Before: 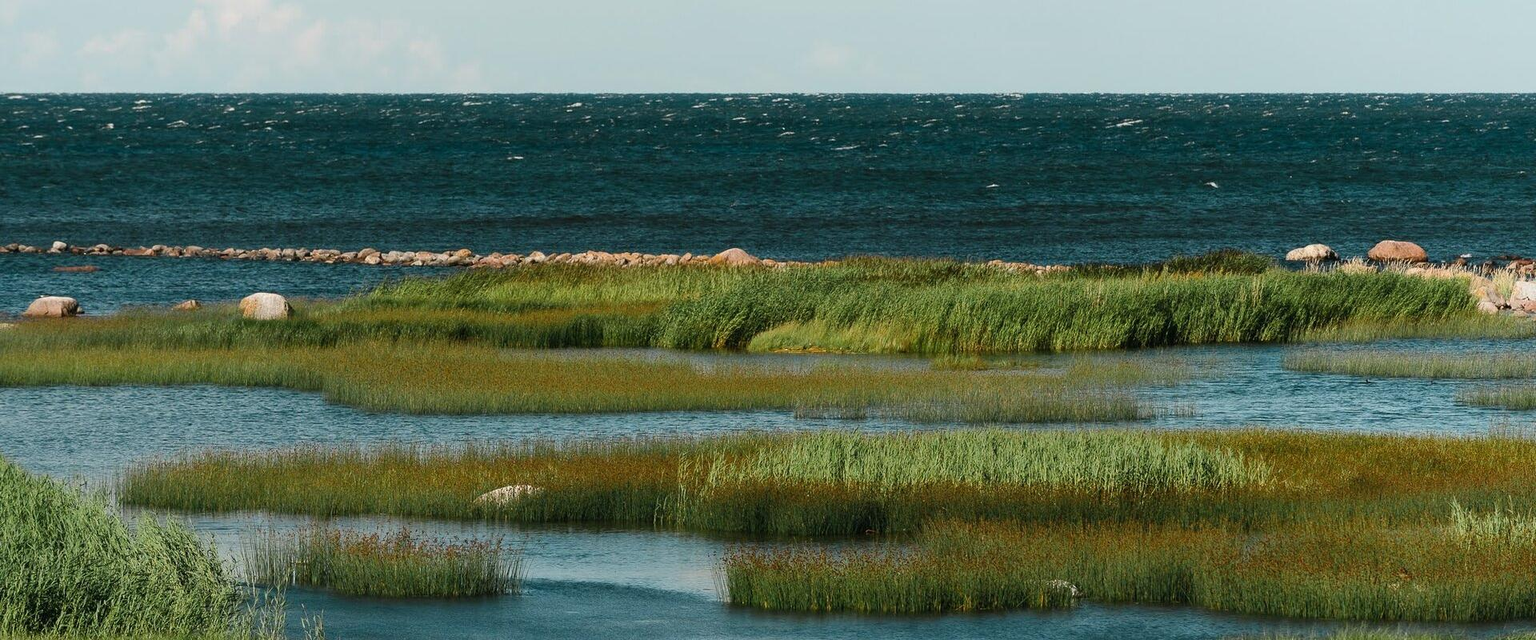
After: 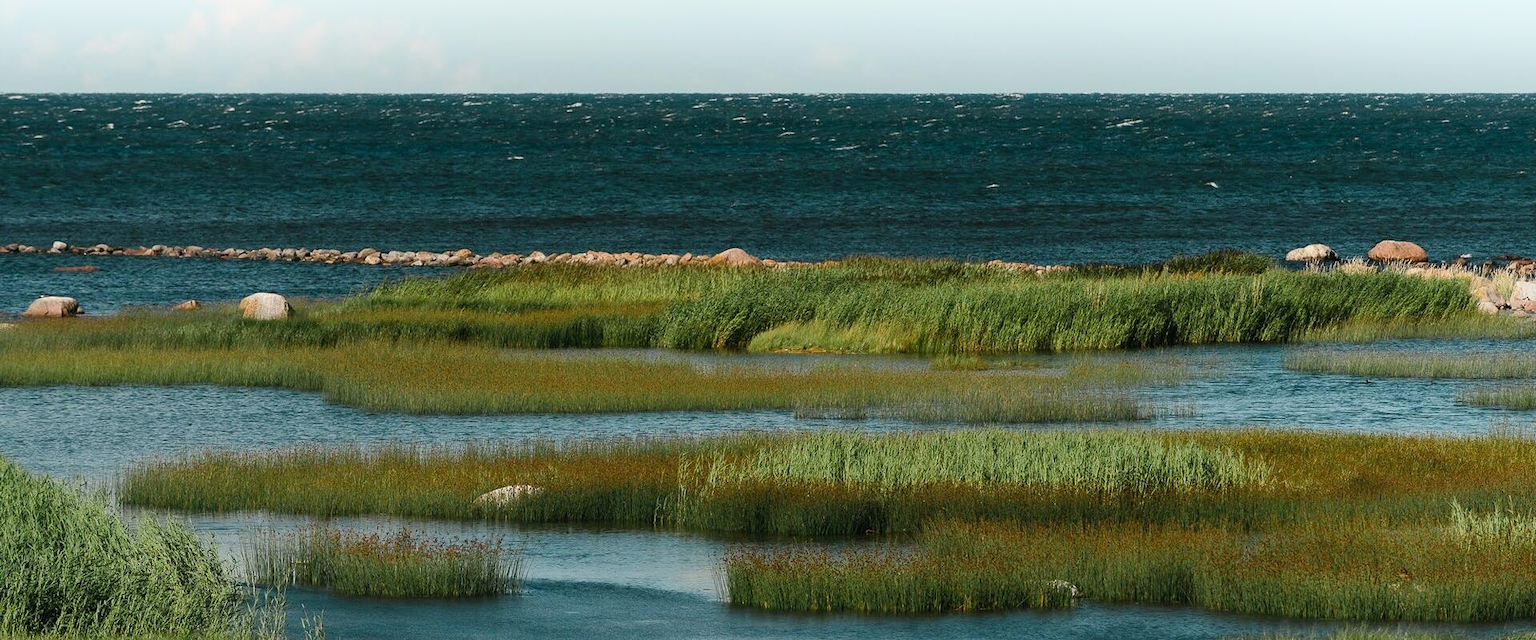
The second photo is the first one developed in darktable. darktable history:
shadows and highlights: shadows -21.83, highlights 98.05, soften with gaussian
